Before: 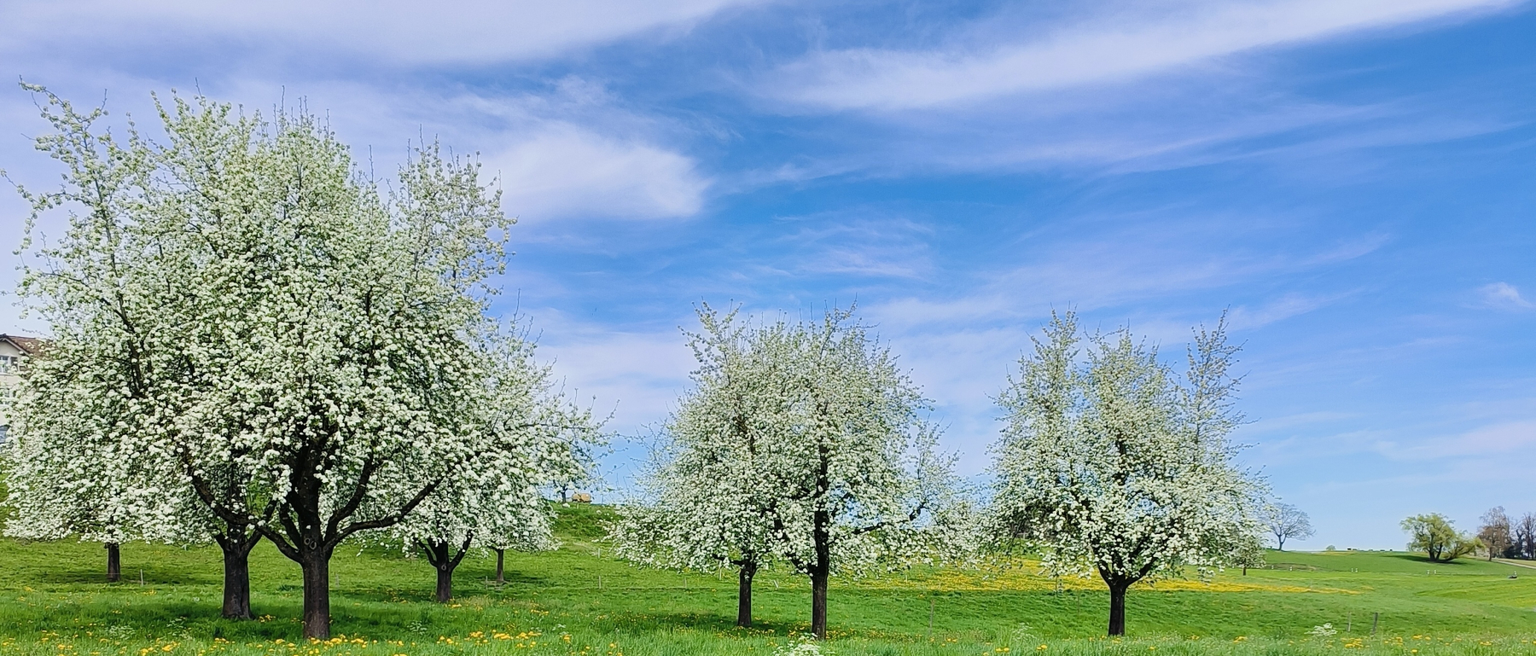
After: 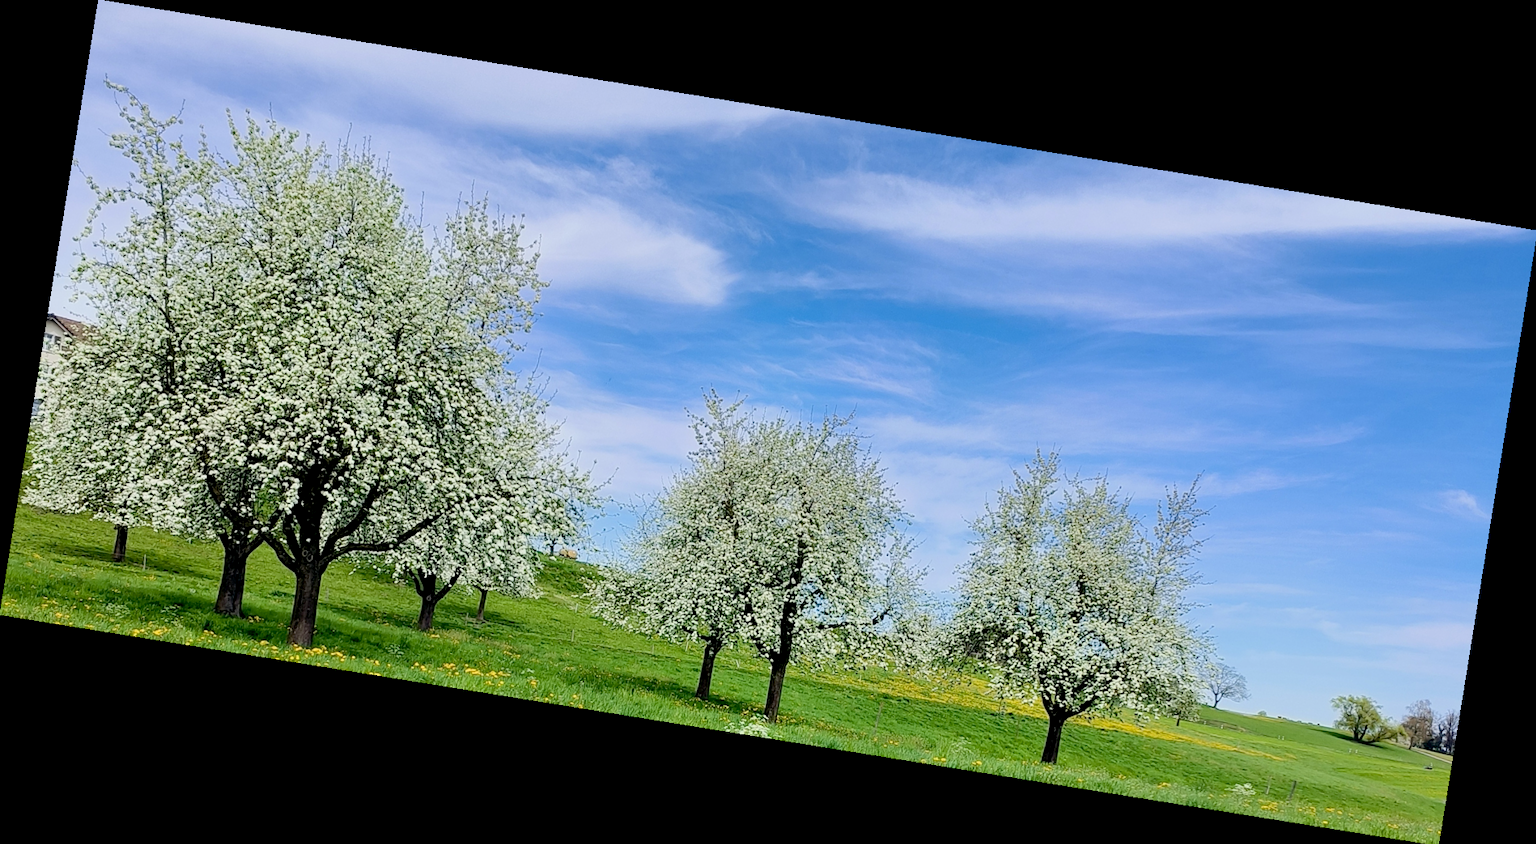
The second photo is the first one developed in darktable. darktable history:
rotate and perspective: rotation 9.12°, automatic cropping off
exposure: black level correction 0.009, exposure 0.014 EV, compensate highlight preservation false
